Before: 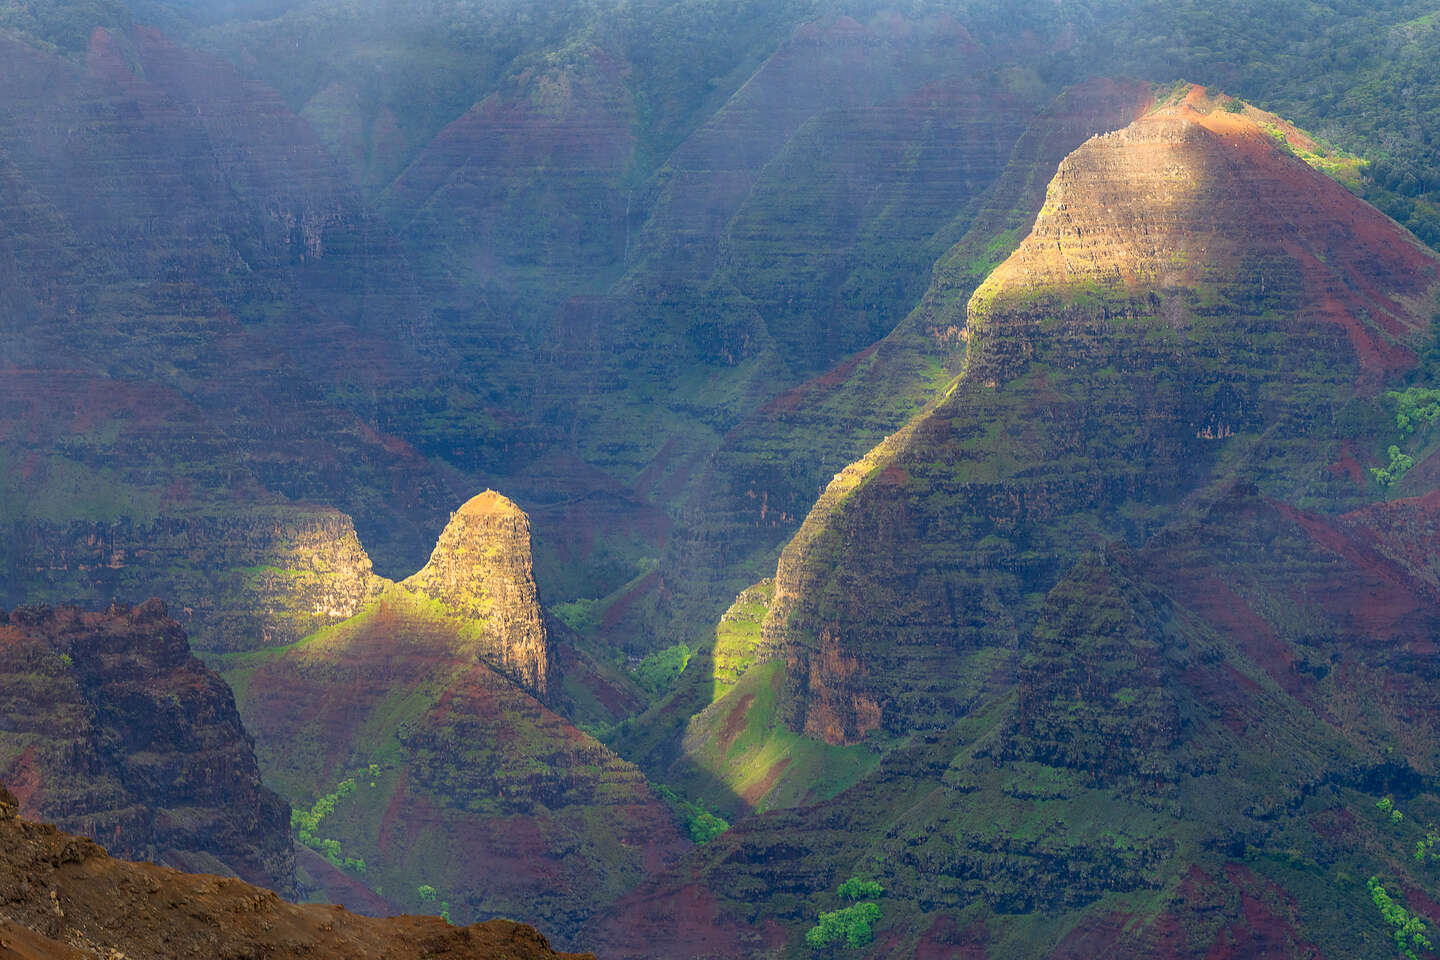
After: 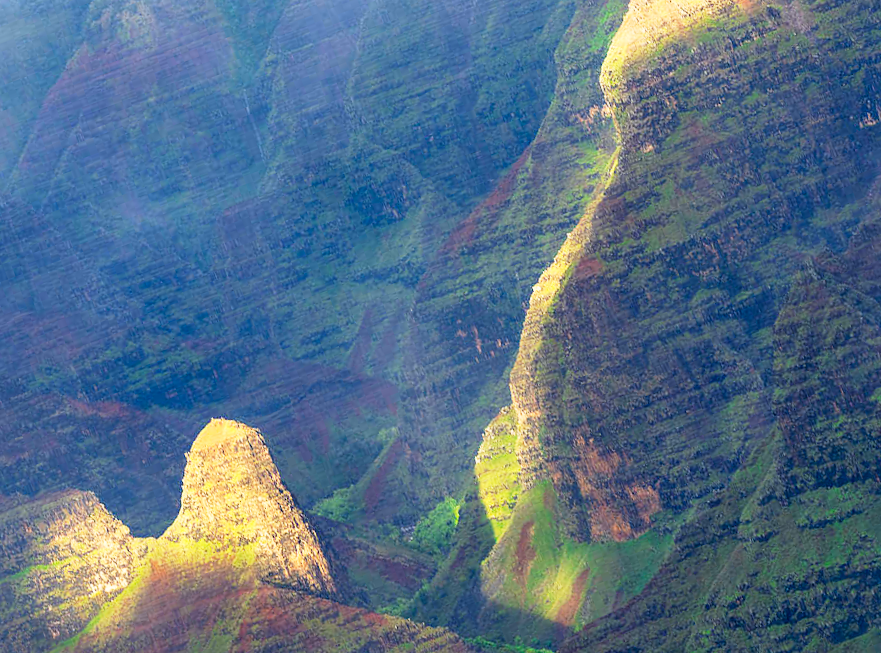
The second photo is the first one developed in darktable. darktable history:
crop and rotate: angle 20.01°, left 6.989%, right 4.067%, bottom 1.095%
base curve: curves: ch0 [(0, 0) (0.005, 0.002) (0.193, 0.295) (0.399, 0.664) (0.75, 0.928) (1, 1)], preserve colors none
